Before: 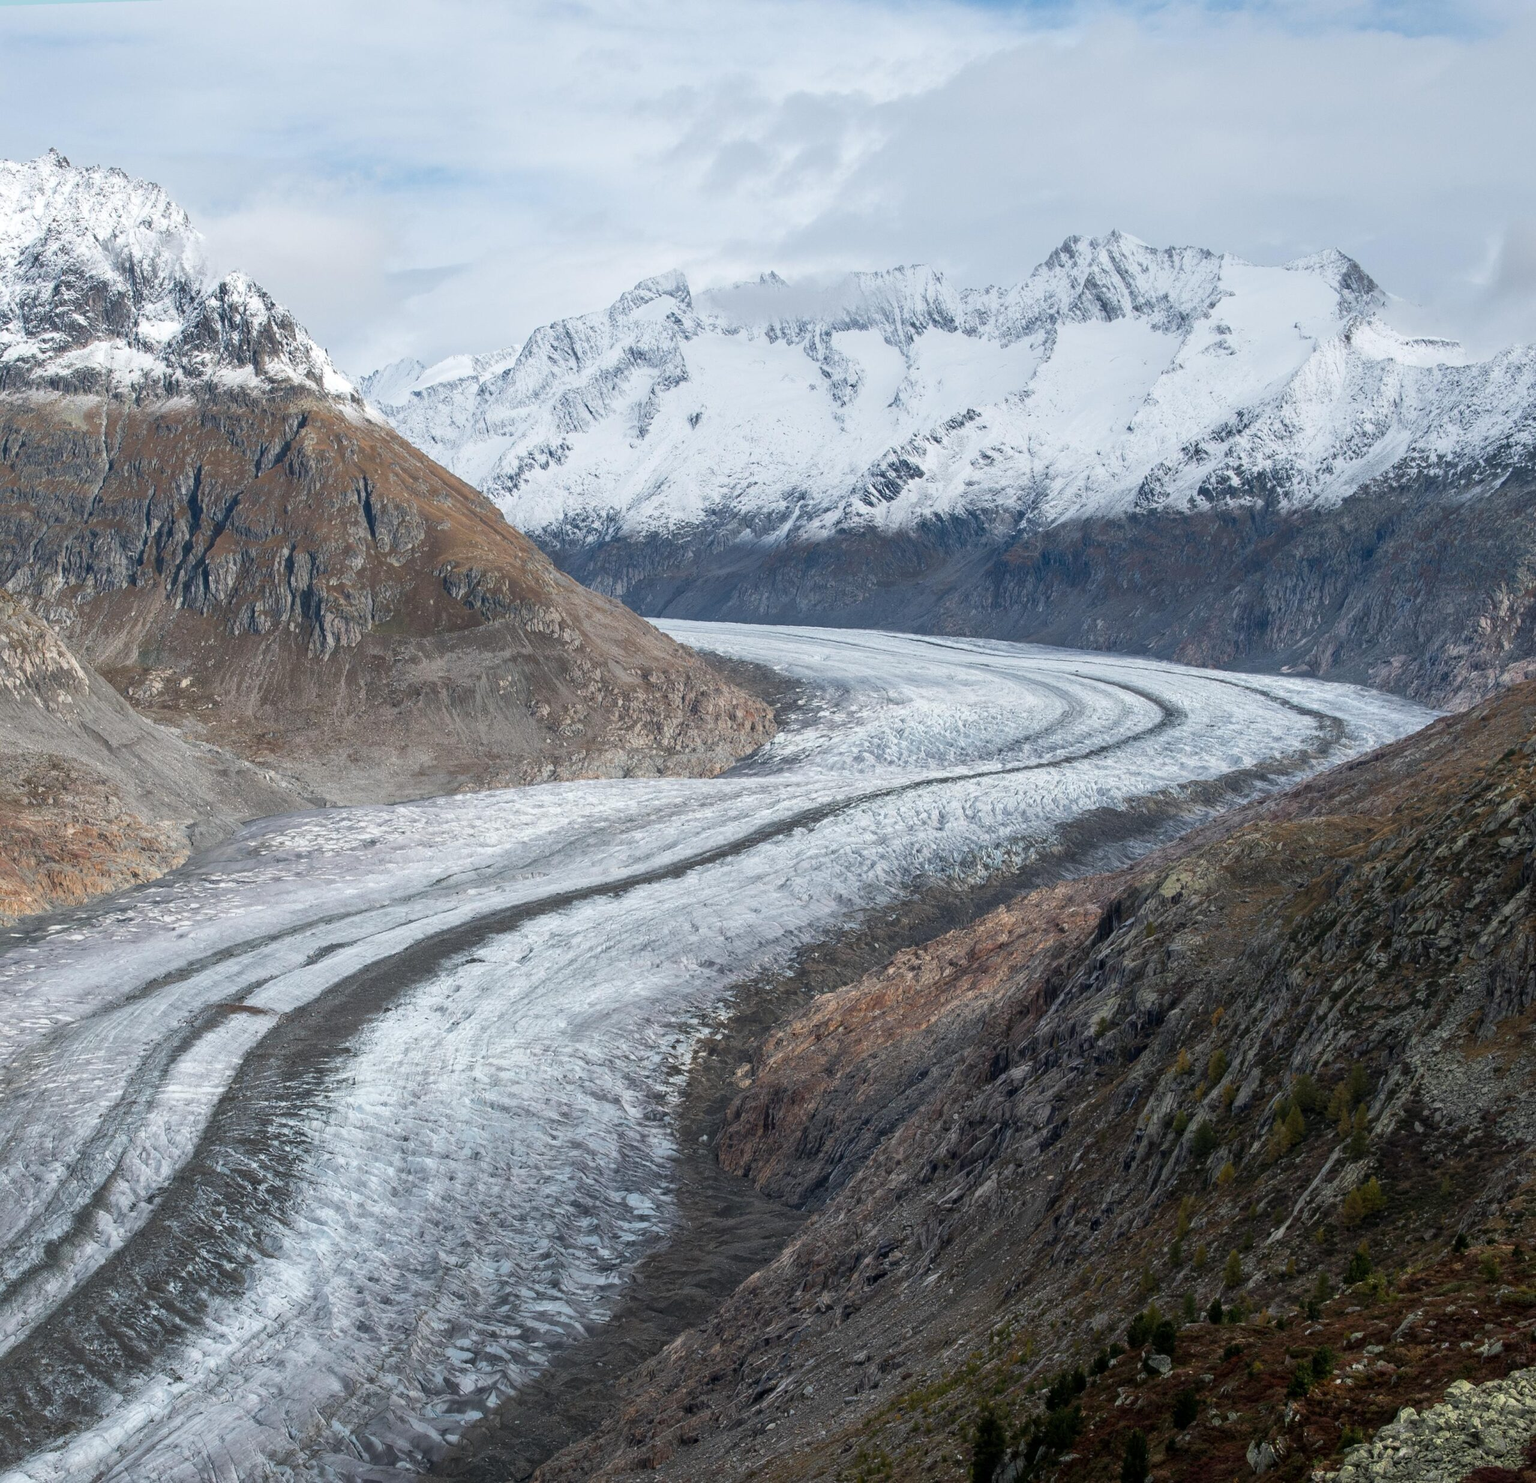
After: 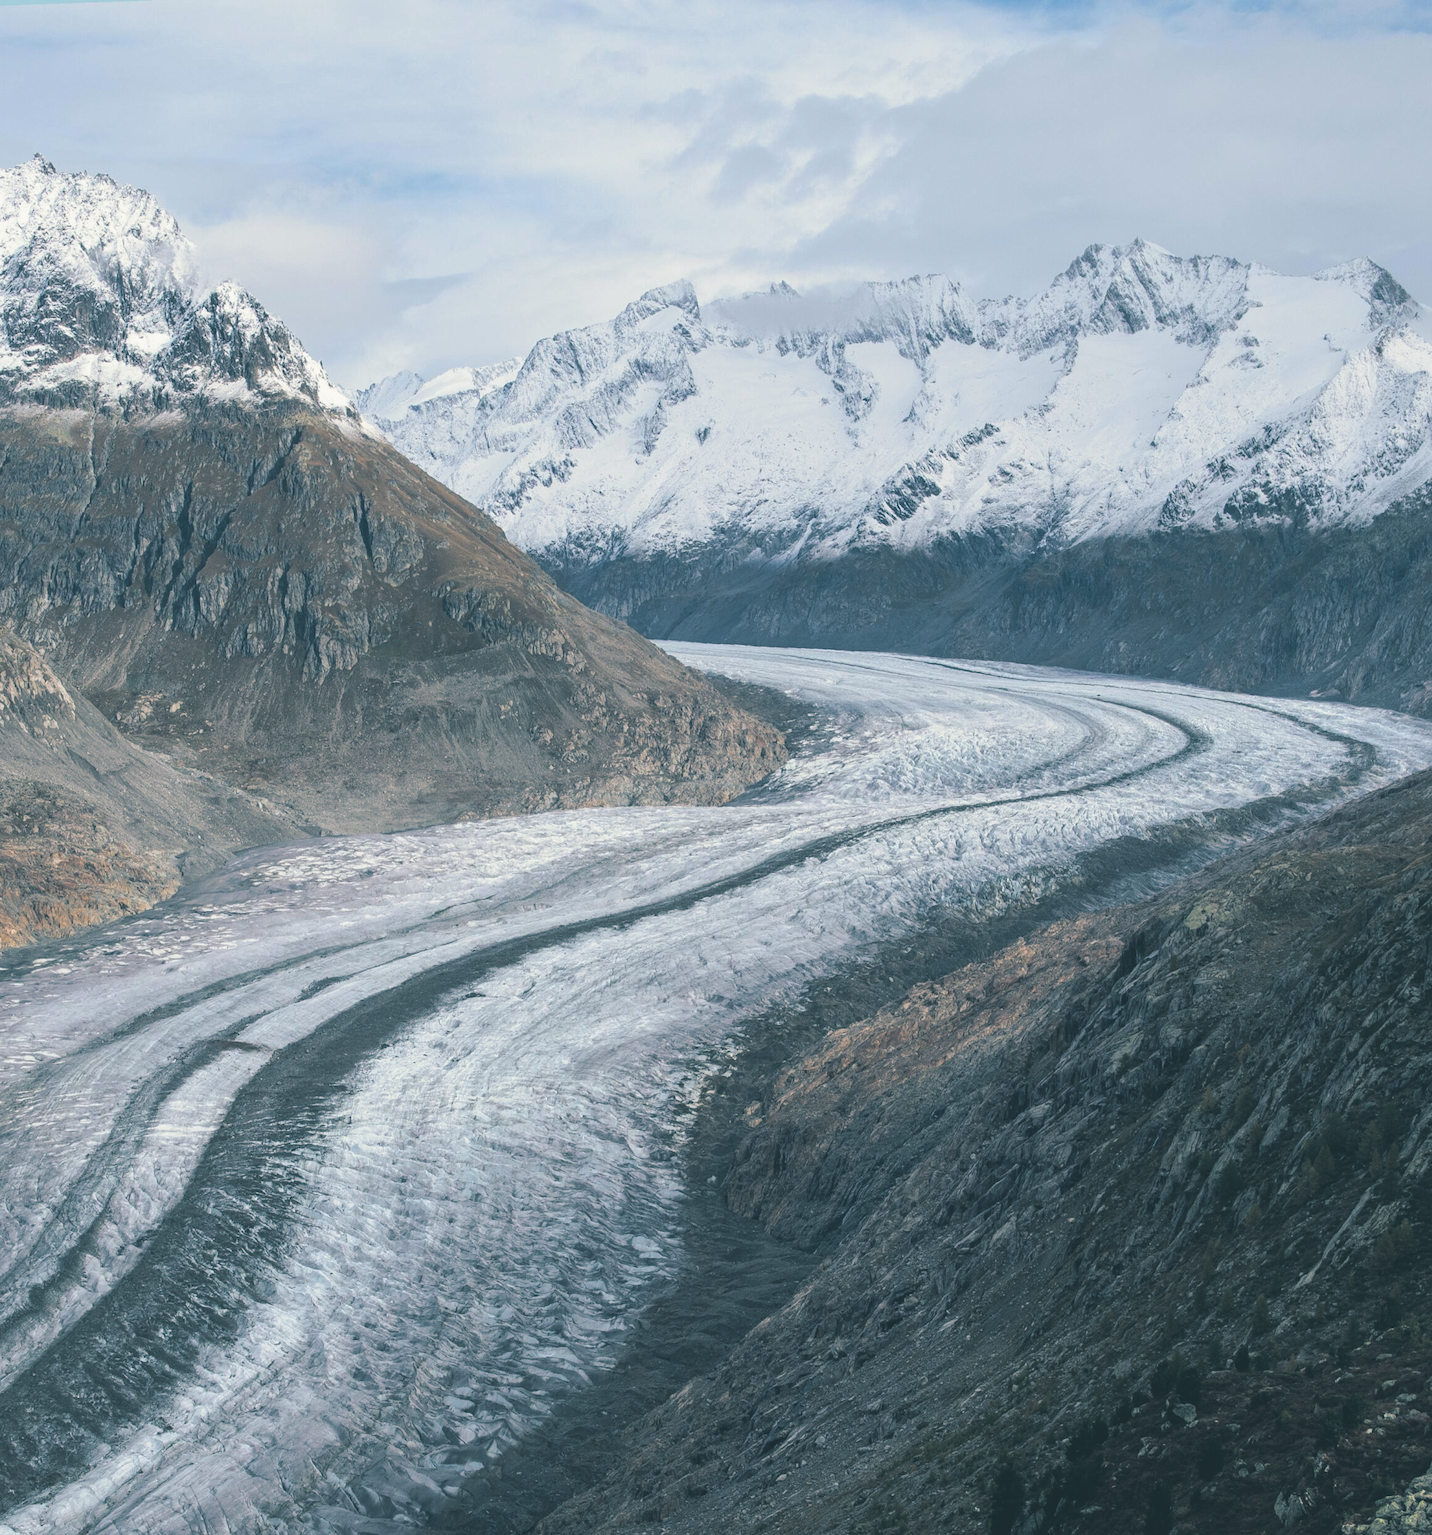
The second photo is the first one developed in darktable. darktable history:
exposure: black level correction -0.025, exposure -0.117 EV, compensate highlight preservation false
crop and rotate: left 1.088%, right 8.807%
split-toning: shadows › hue 205.2°, shadows › saturation 0.43, highlights › hue 54°, highlights › saturation 0.54
tone equalizer: on, module defaults
color balance: output saturation 110%
